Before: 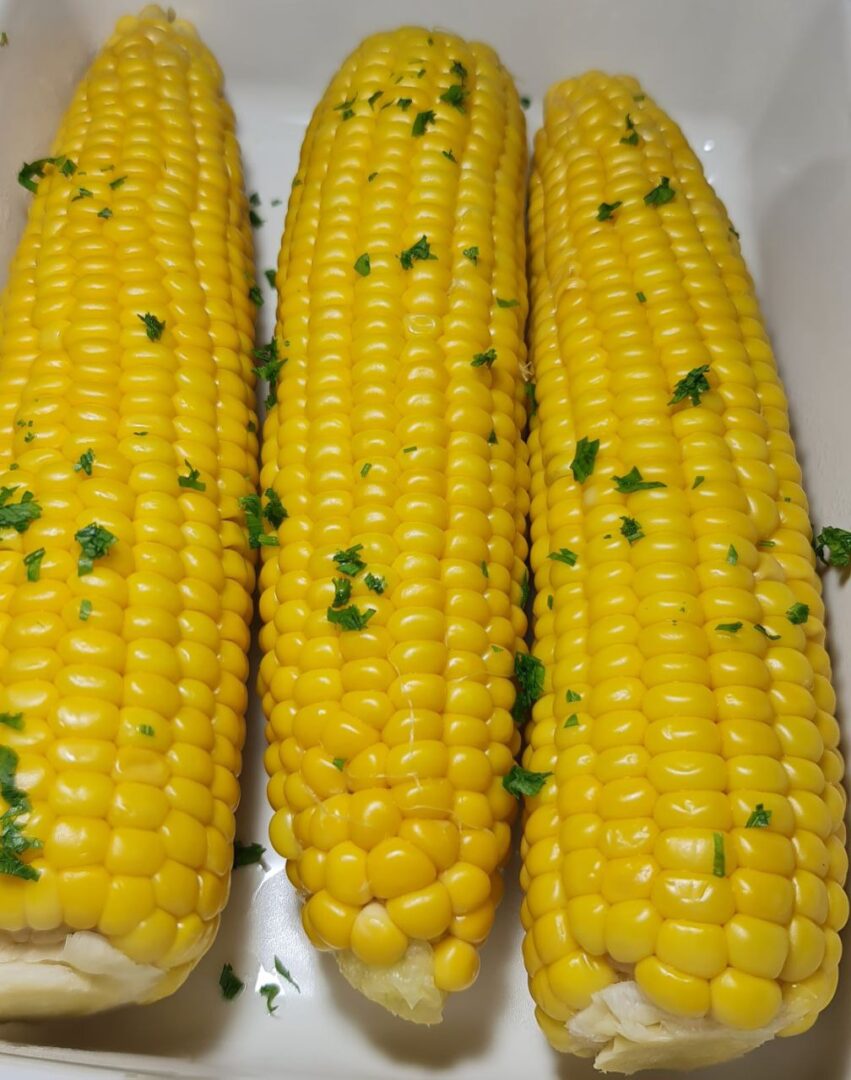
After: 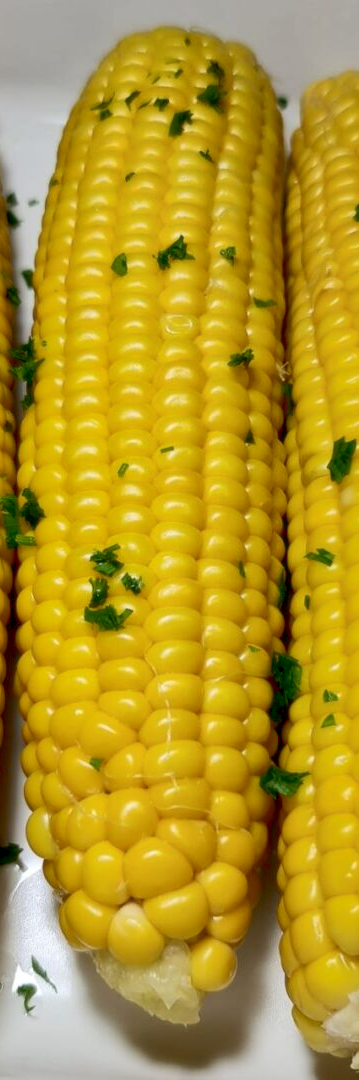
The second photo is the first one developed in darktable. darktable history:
contrast brightness saturation: contrast 0.28
crop: left 28.583%, right 29.231%
soften: size 10%, saturation 50%, brightness 0.2 EV, mix 10%
local contrast: mode bilateral grid, contrast 10, coarseness 25, detail 110%, midtone range 0.2
exposure: black level correction 0.012, compensate highlight preservation false
shadows and highlights: on, module defaults
